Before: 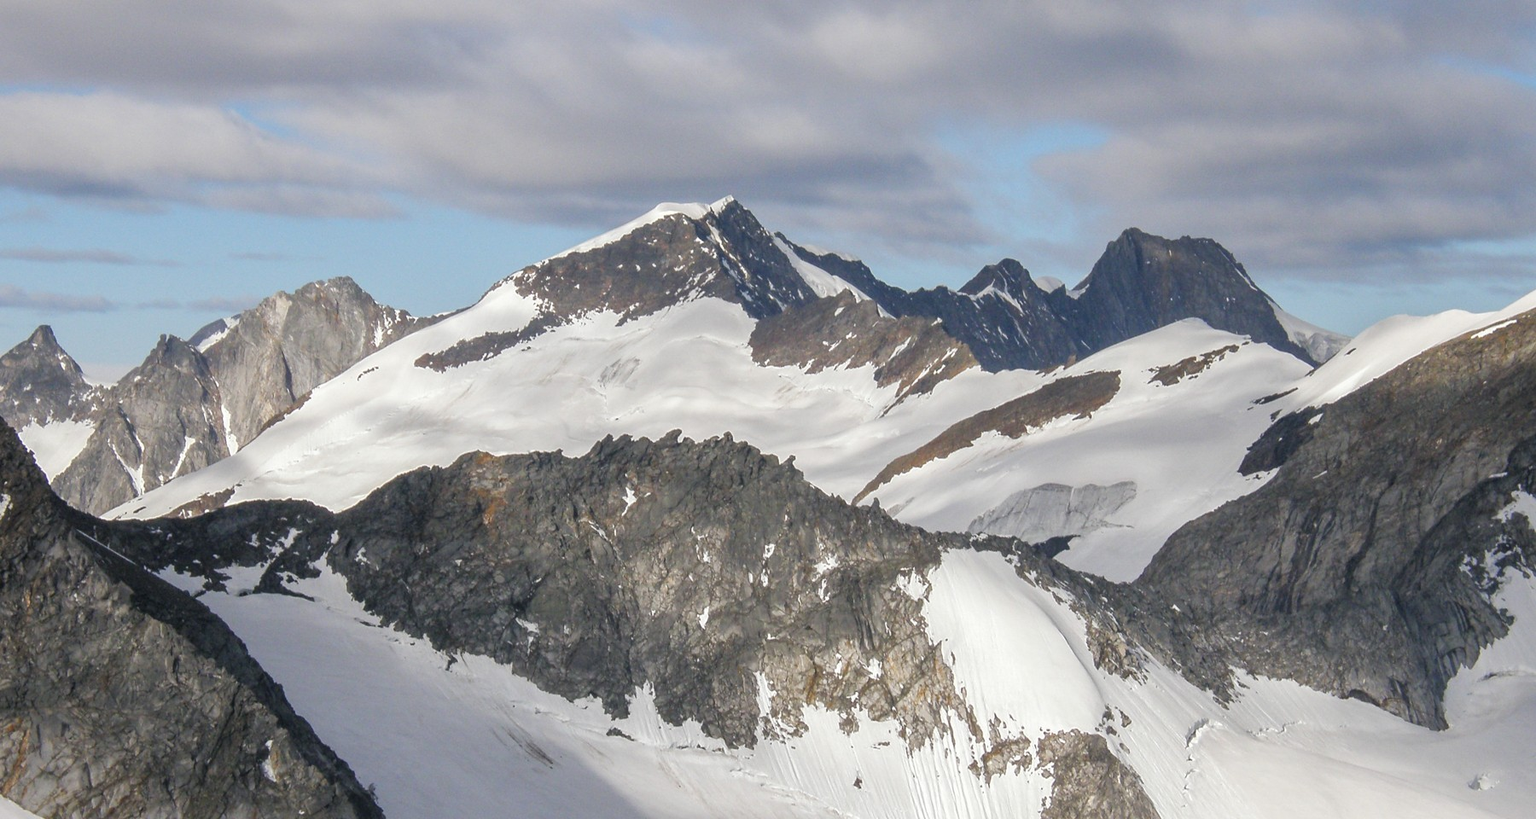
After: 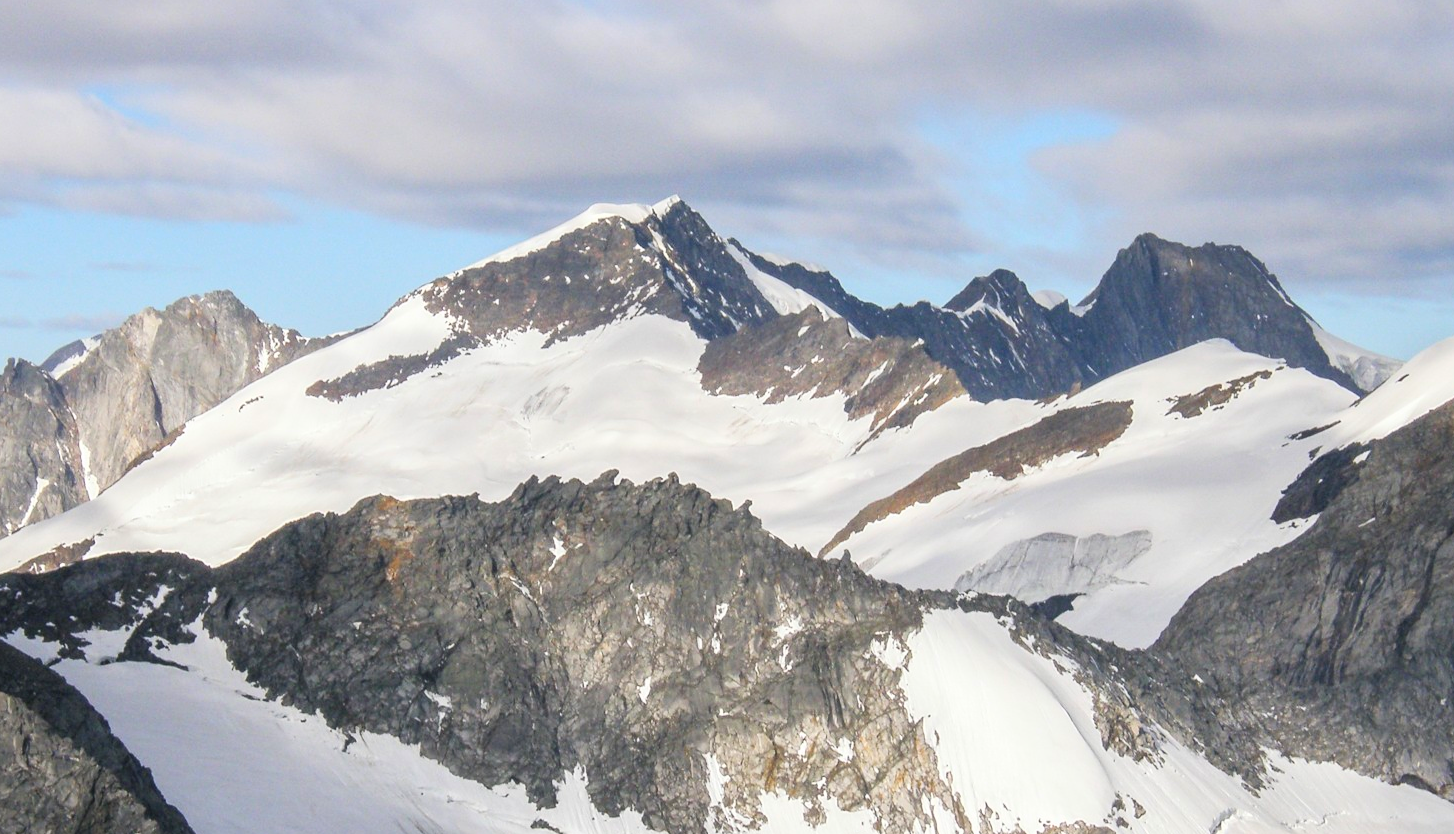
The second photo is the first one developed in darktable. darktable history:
crop: left 10.012%, top 3.62%, right 9.199%, bottom 9.48%
contrast brightness saturation: contrast 0.198, brightness 0.167, saturation 0.23
